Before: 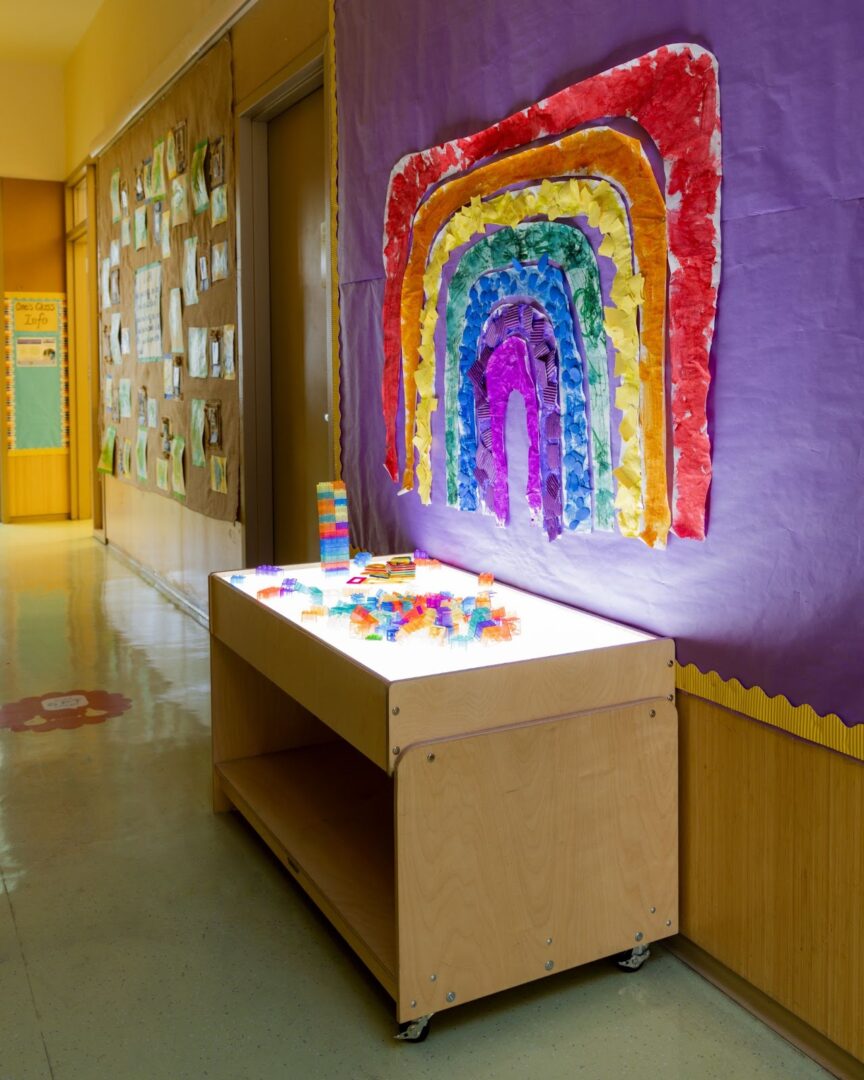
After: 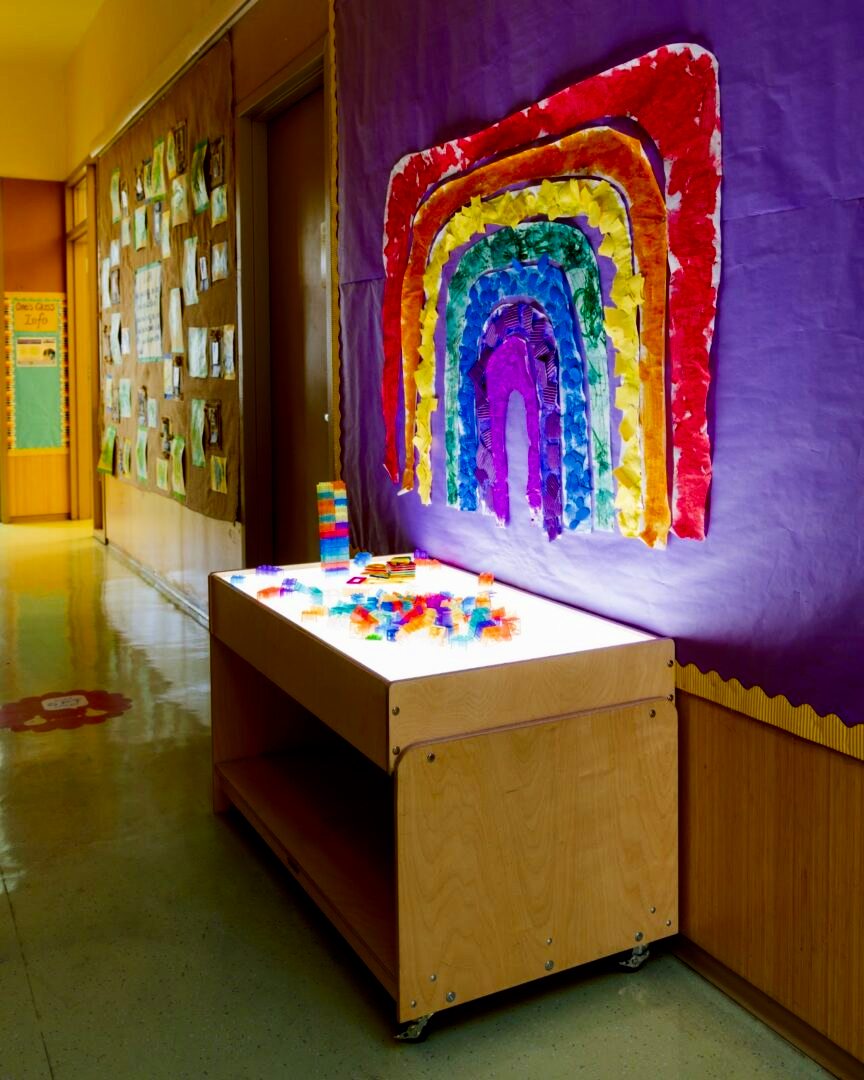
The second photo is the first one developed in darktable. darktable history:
contrast brightness saturation: contrast 0.1, brightness -0.26, saturation 0.14
filmic rgb: black relative exposure -7.65 EV, white relative exposure 4.56 EV, hardness 3.61, color science v6 (2022)
levels: mode automatic
color balance: mode lift, gamma, gain (sRGB), lift [0.97, 1, 1, 1], gamma [1.03, 1, 1, 1]
